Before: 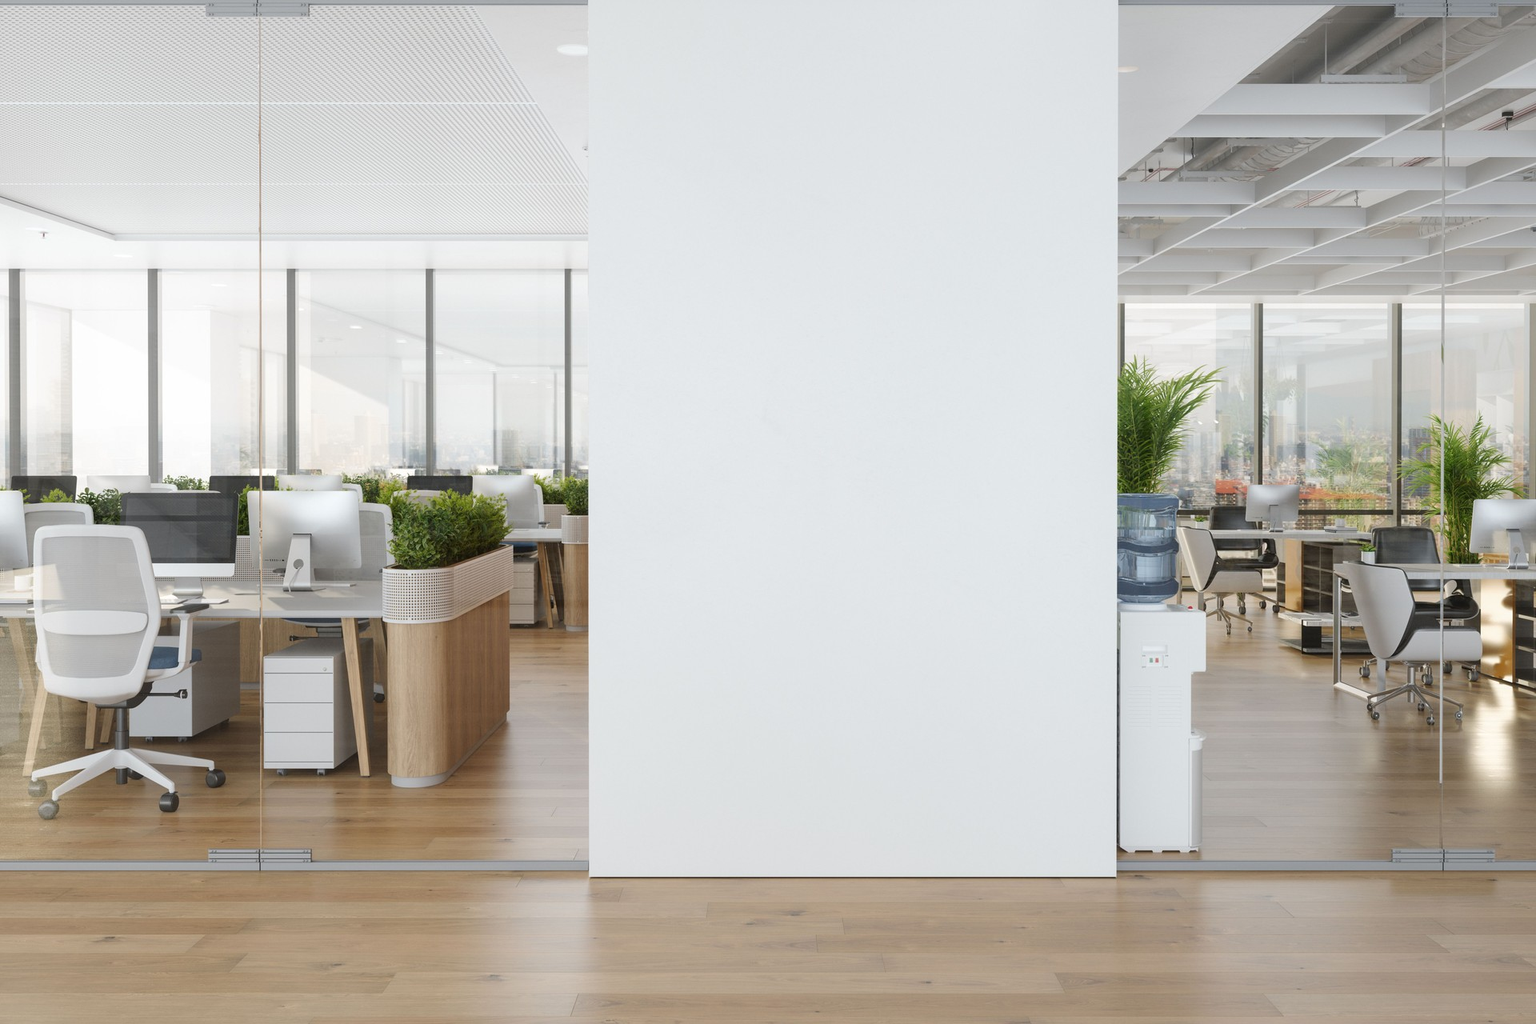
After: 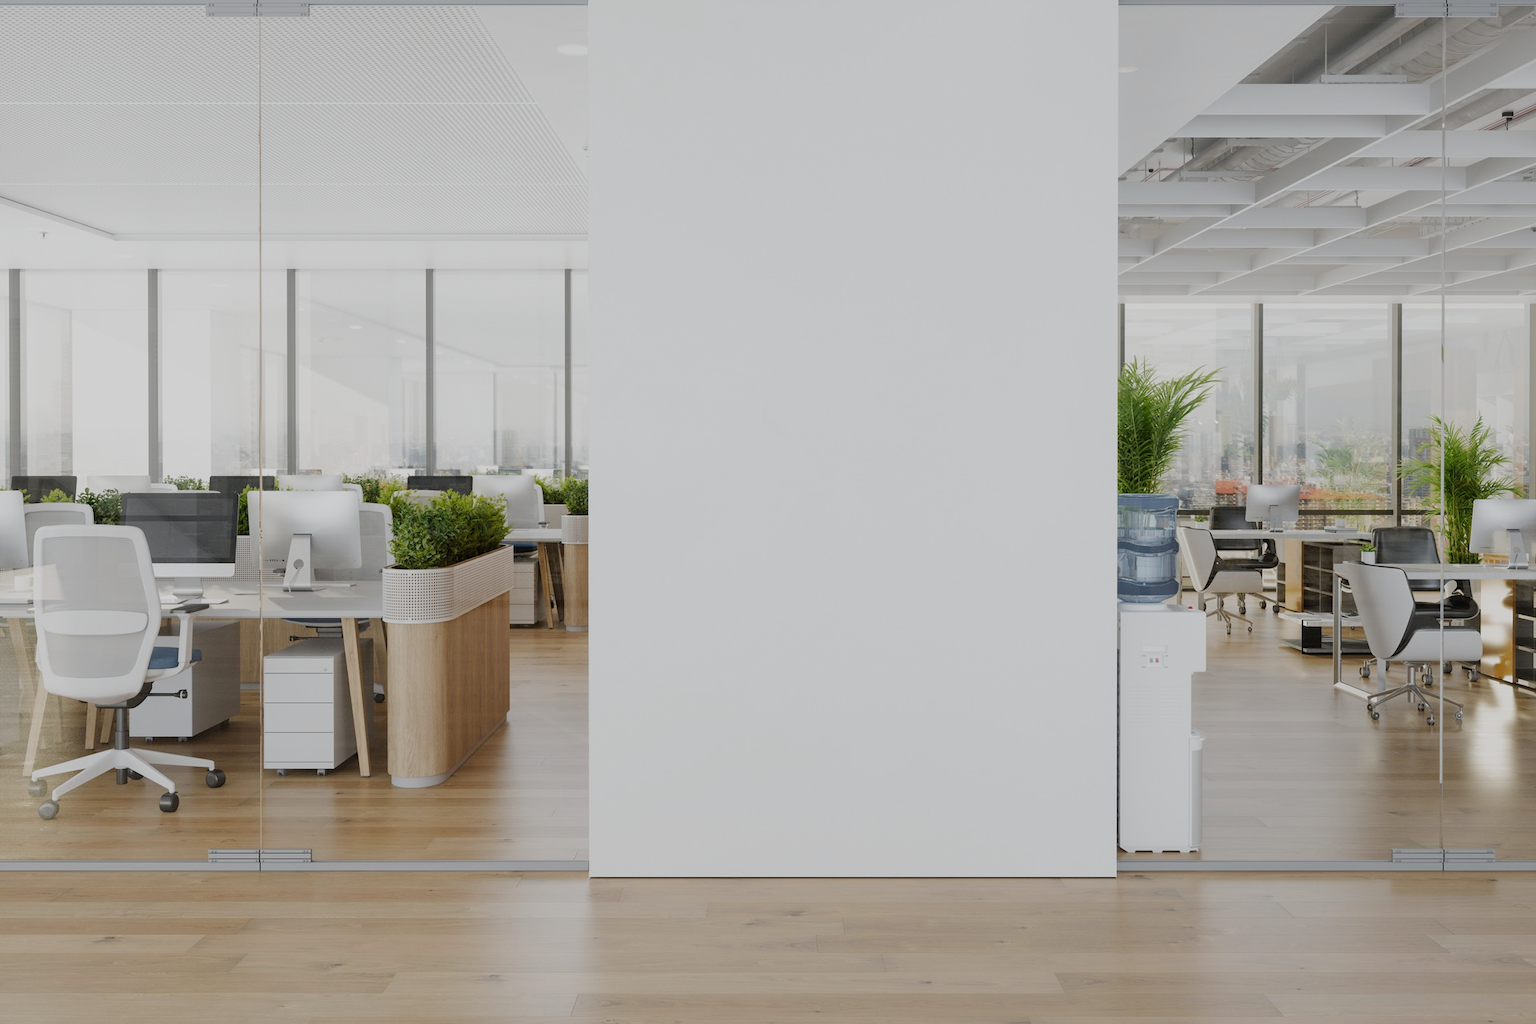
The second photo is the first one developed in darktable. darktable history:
filmic rgb: black relative exposure -7.96 EV, white relative exposure 4.01 EV, threshold 3.01 EV, hardness 4.12, contrast 0.933, add noise in highlights 0.001, preserve chrominance no, color science v3 (2019), use custom middle-gray values true, contrast in highlights soft, enable highlight reconstruction true
